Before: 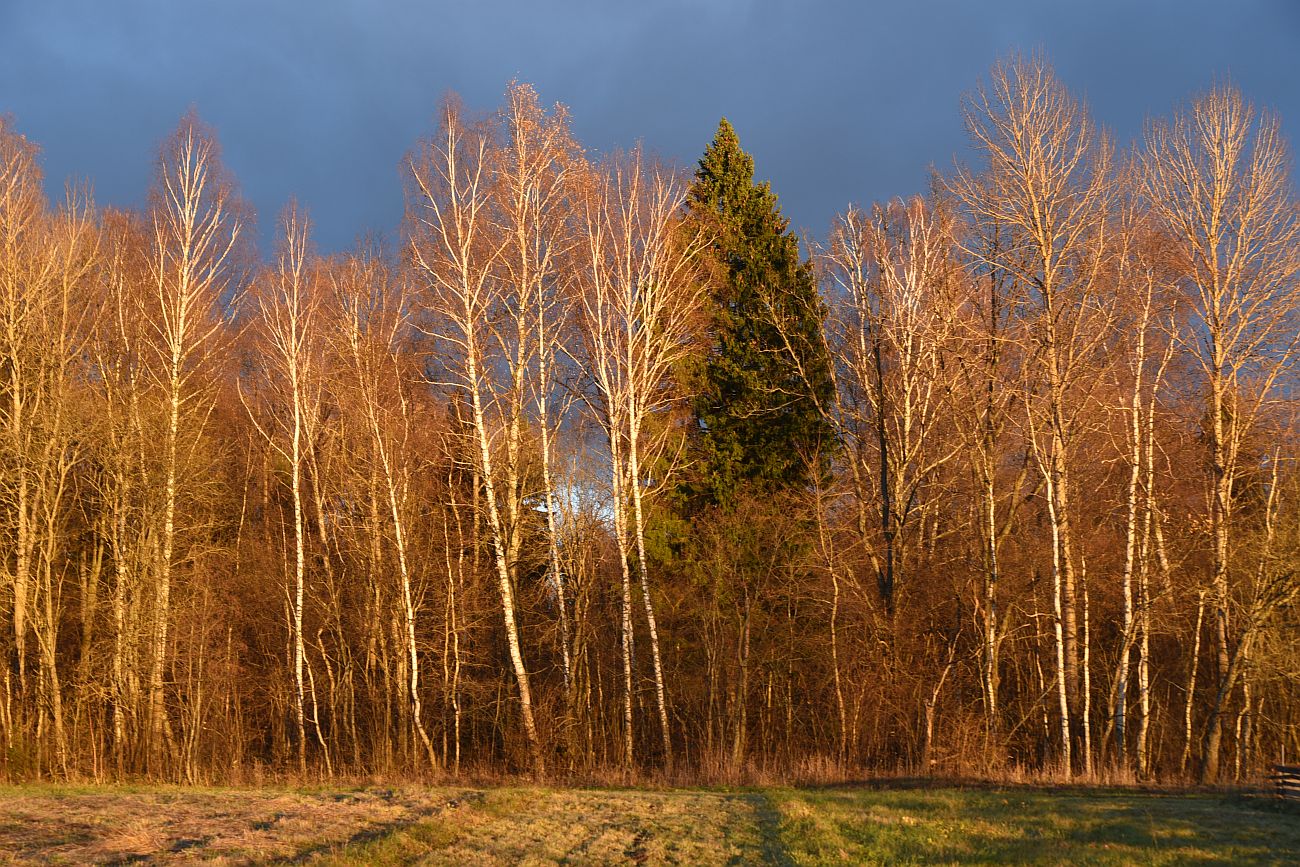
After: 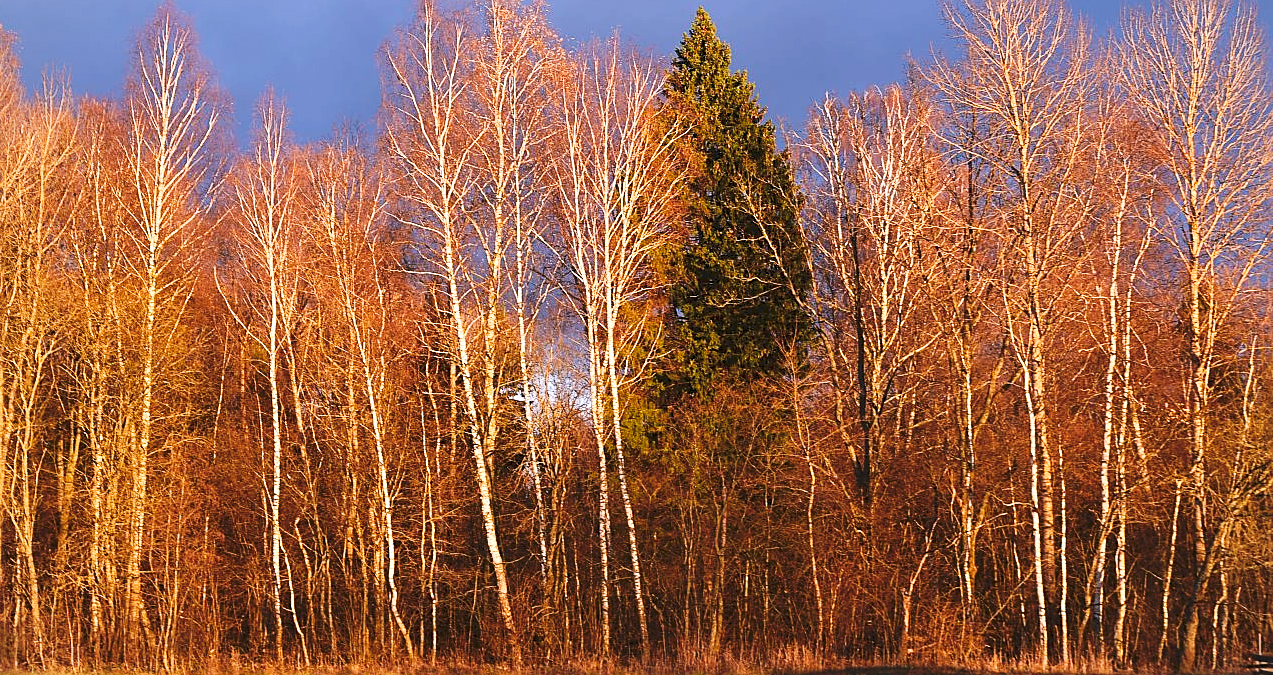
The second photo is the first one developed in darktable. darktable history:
sharpen: on, module defaults
crop and rotate: left 1.814%, top 12.818%, right 0.25%, bottom 9.225%
vignetting: fall-off start 85%, fall-off radius 80%, brightness -0.182, saturation -0.3, width/height ratio 1.219, dithering 8-bit output, unbound false
white balance: red 1.066, blue 1.119
tone curve: curves: ch0 [(0, 0) (0.003, 0.072) (0.011, 0.077) (0.025, 0.082) (0.044, 0.094) (0.069, 0.106) (0.1, 0.125) (0.136, 0.145) (0.177, 0.173) (0.224, 0.216) (0.277, 0.281) (0.335, 0.356) (0.399, 0.436) (0.468, 0.53) (0.543, 0.629) (0.623, 0.724) (0.709, 0.808) (0.801, 0.88) (0.898, 0.941) (1, 1)], preserve colors none
